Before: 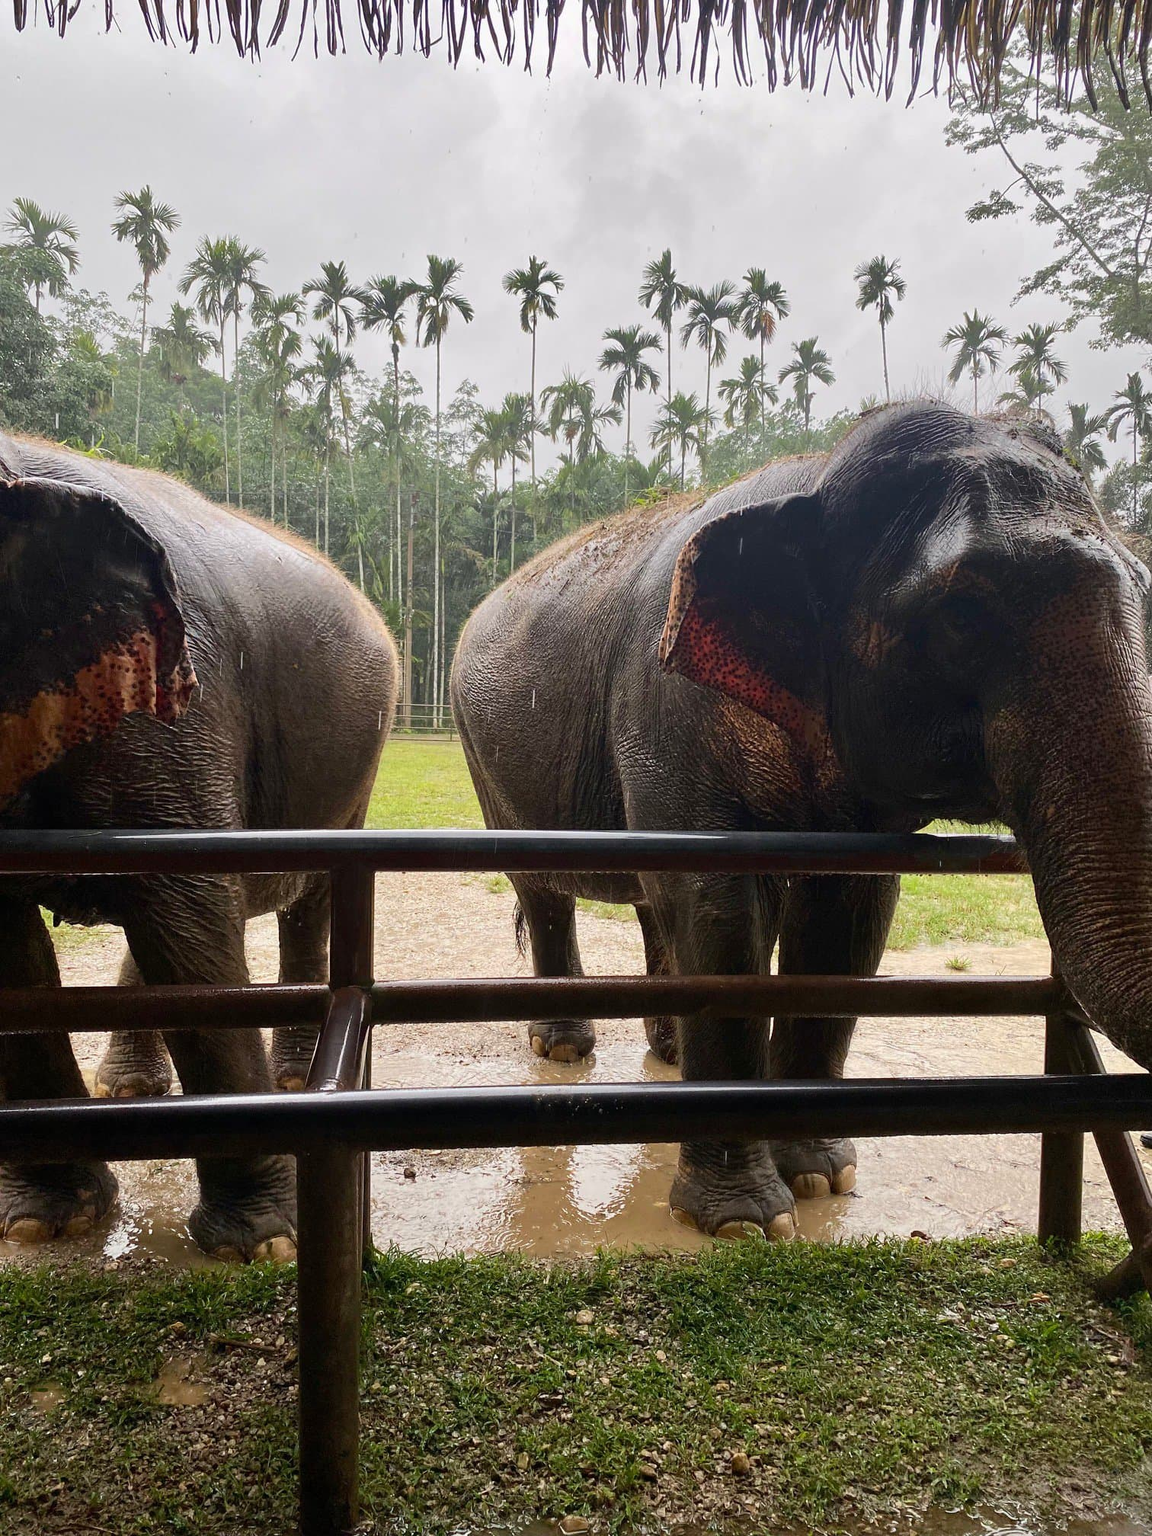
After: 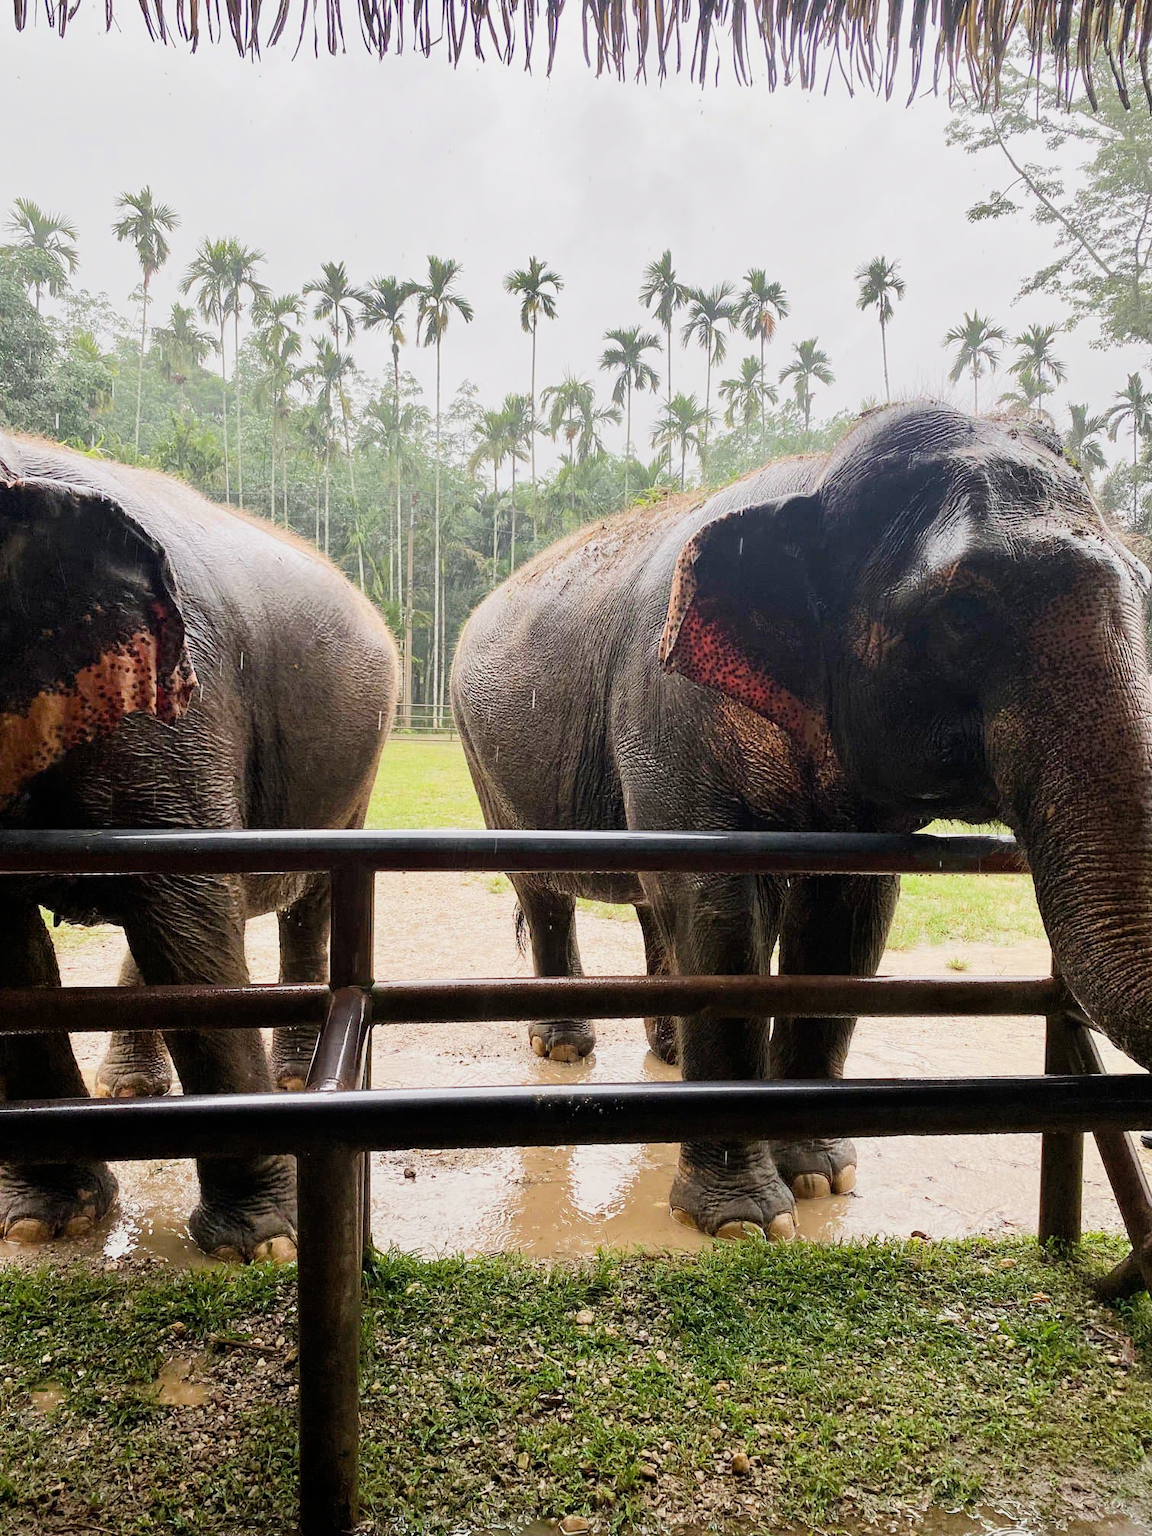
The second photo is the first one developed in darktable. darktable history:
exposure: exposure 0.999 EV, compensate highlight preservation false
filmic rgb: black relative exposure -7.65 EV, white relative exposure 4.56 EV, hardness 3.61
